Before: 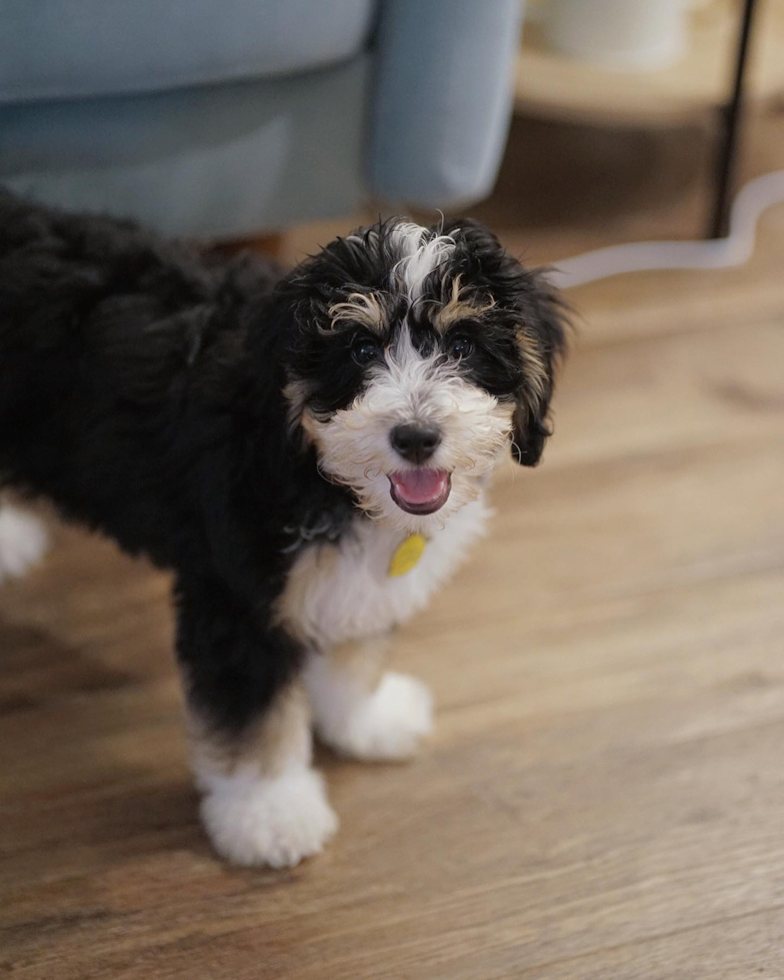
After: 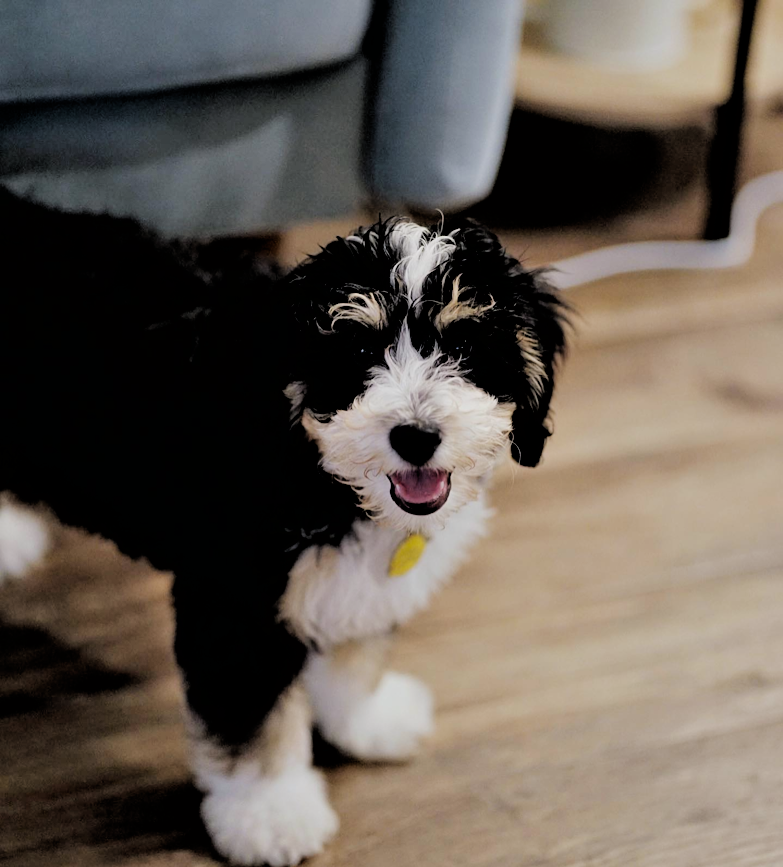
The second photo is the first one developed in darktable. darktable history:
filmic rgb: black relative exposure -2.88 EV, white relative exposure 4.56 EV, hardness 1.73, contrast 1.241
contrast equalizer: y [[0.6 ×6], [0.55 ×6], [0 ×6], [0 ×6], [0 ×6]]
crop and rotate: top 0%, bottom 11.504%
